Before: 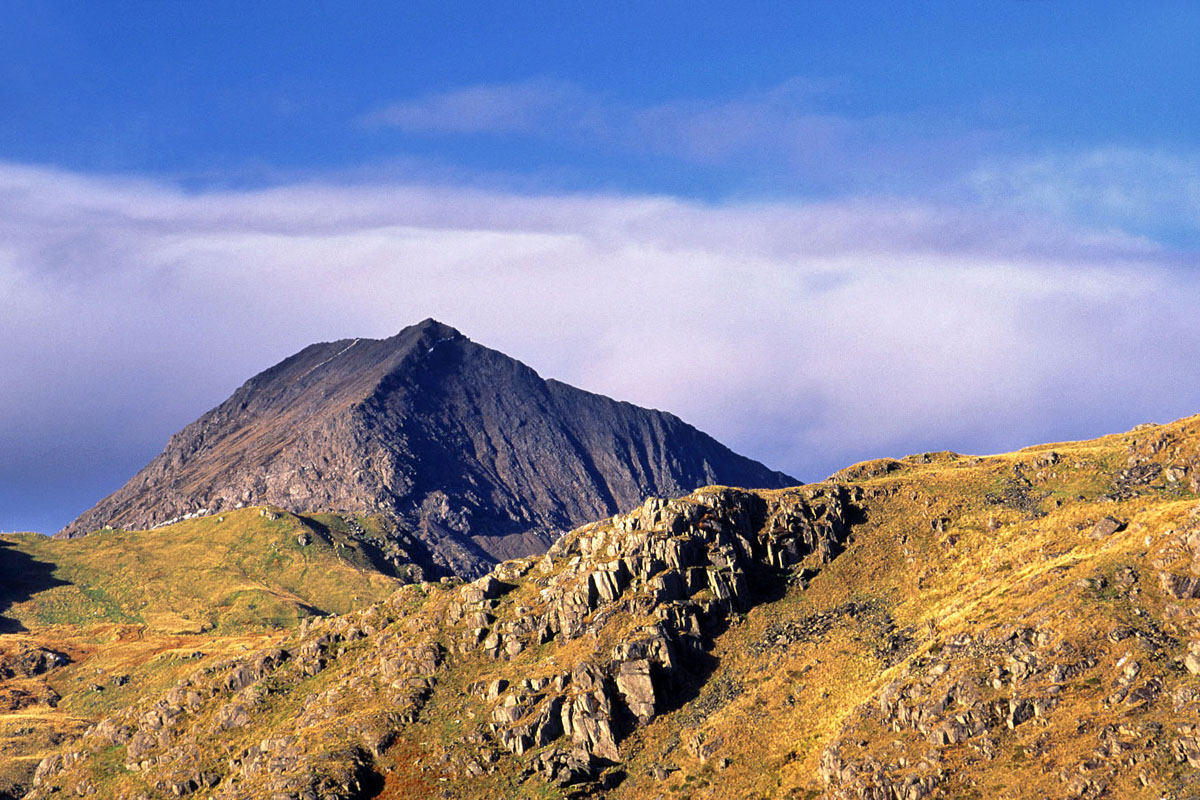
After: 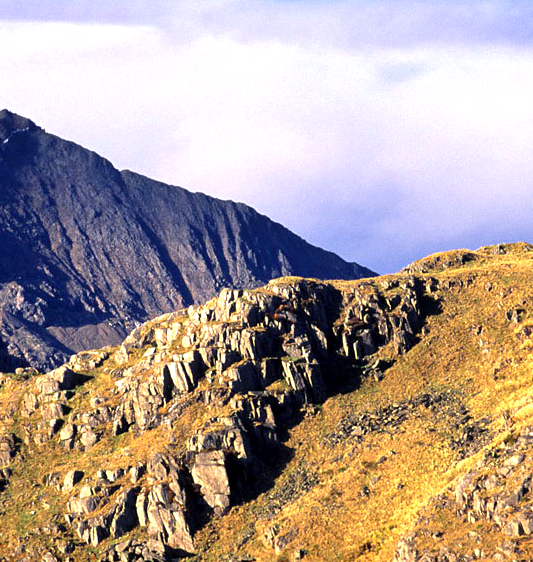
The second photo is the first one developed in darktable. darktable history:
white balance: emerald 1
crop: left 35.432%, top 26.233%, right 20.145%, bottom 3.432%
exposure: black level correction 0.001, exposure 0.5 EV, compensate exposure bias true, compensate highlight preservation false
